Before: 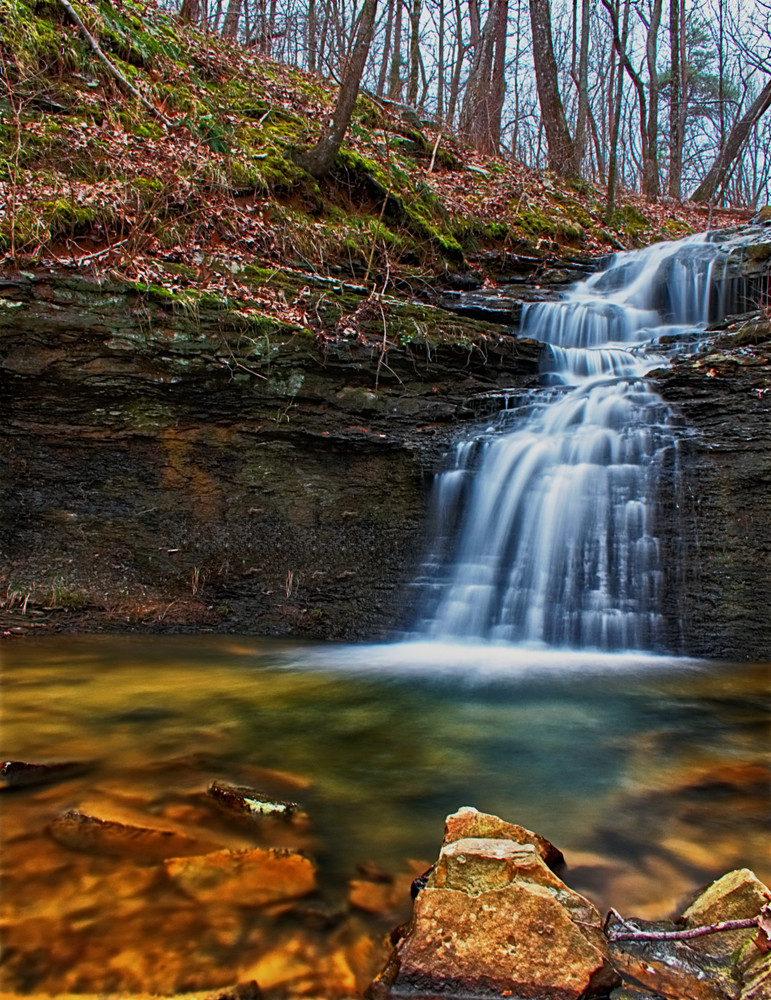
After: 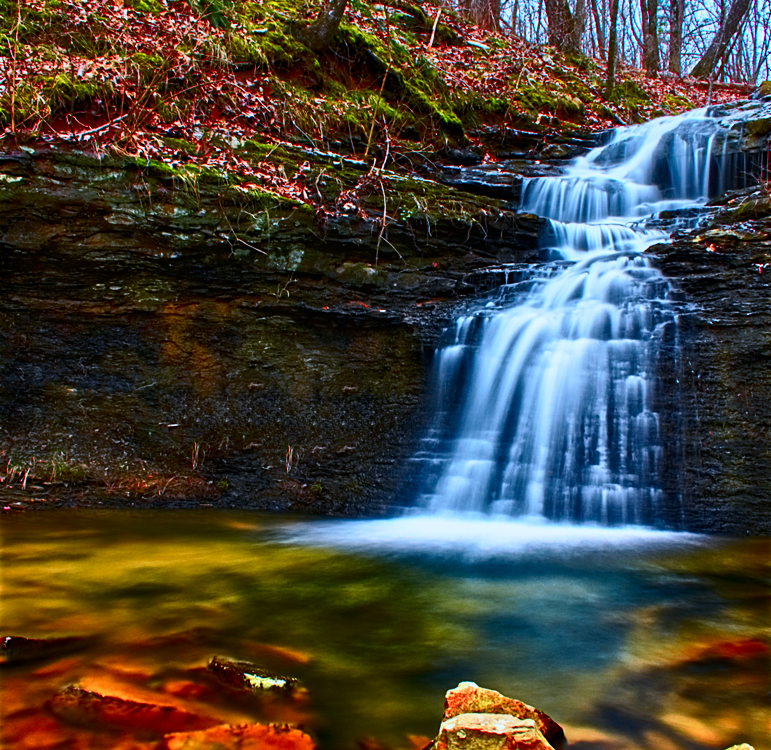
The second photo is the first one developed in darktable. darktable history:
tone curve: curves: ch0 [(0, 0) (0.074, 0.04) (0.157, 0.1) (0.472, 0.515) (0.635, 0.731) (0.768, 0.878) (0.899, 0.969) (1, 1)]; ch1 [(0, 0) (0.08, 0.08) (0.3, 0.3) (0.5, 0.5) (0.539, 0.558) (0.586, 0.658) (0.69, 0.787) (0.92, 0.92) (1, 1)]; ch2 [(0, 0) (0.08, 0.08) (0.3, 0.3) (0.5, 0.5) (0.543, 0.597) (0.597, 0.679) (0.92, 0.92) (1, 1)], color space Lab, independent channels, preserve colors none
color calibration: x 0.367, y 0.379, temperature 4395.86 K
crop and rotate: top 12.5%, bottom 12.5%
